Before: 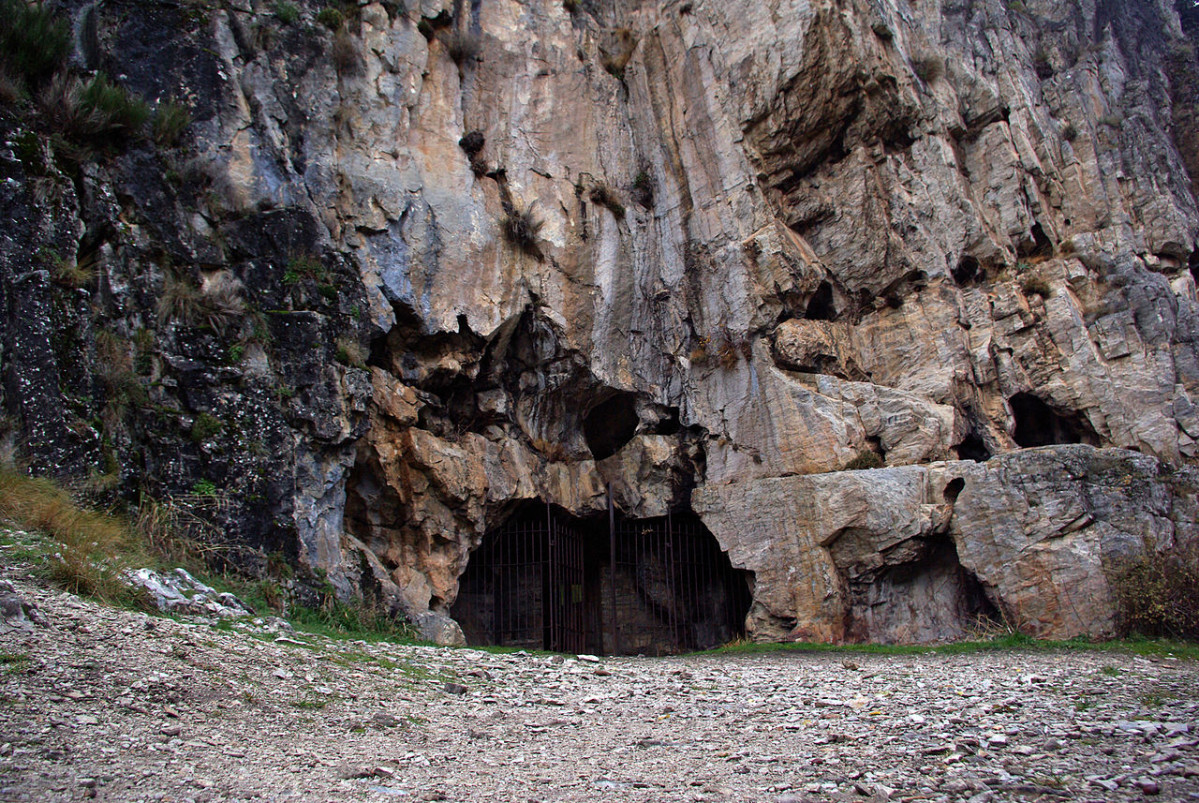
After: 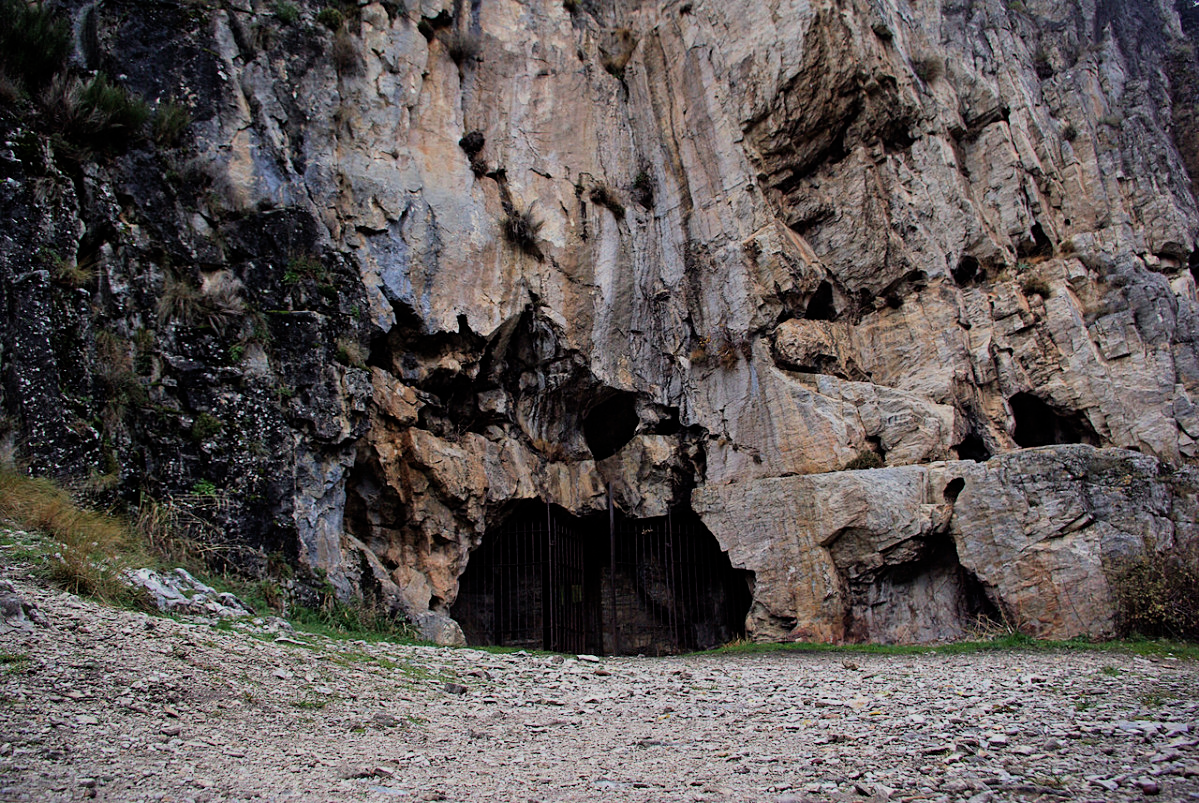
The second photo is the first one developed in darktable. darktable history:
filmic rgb: black relative exposure -16 EV, white relative exposure 6.89 EV, hardness 4.66, color science v4 (2020)
sharpen: amount 0.211
